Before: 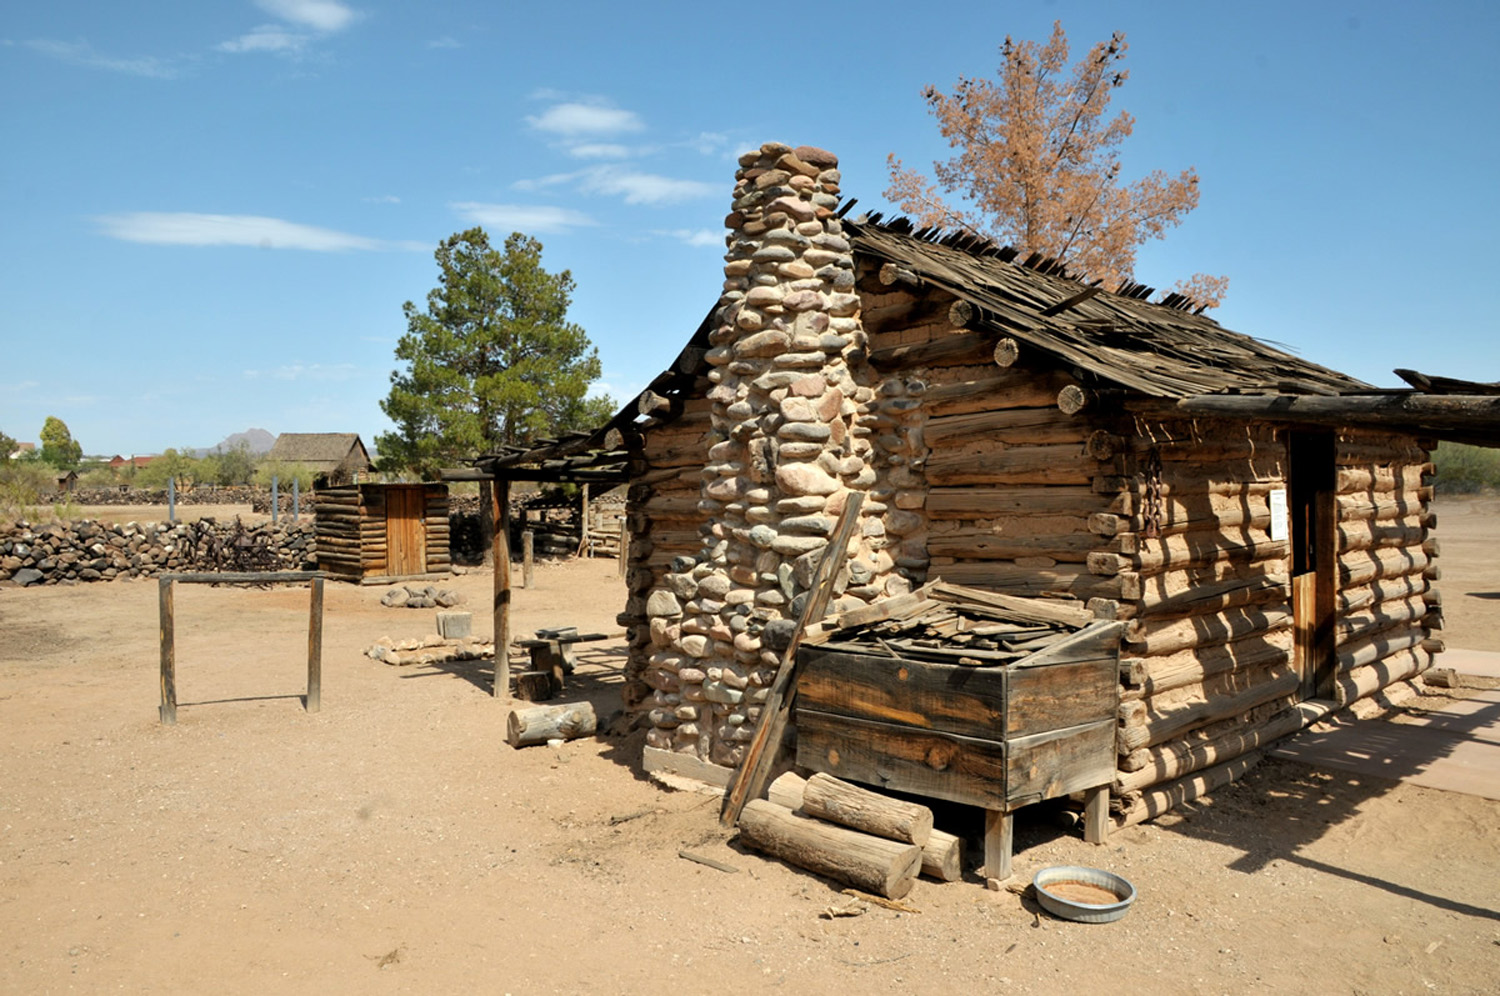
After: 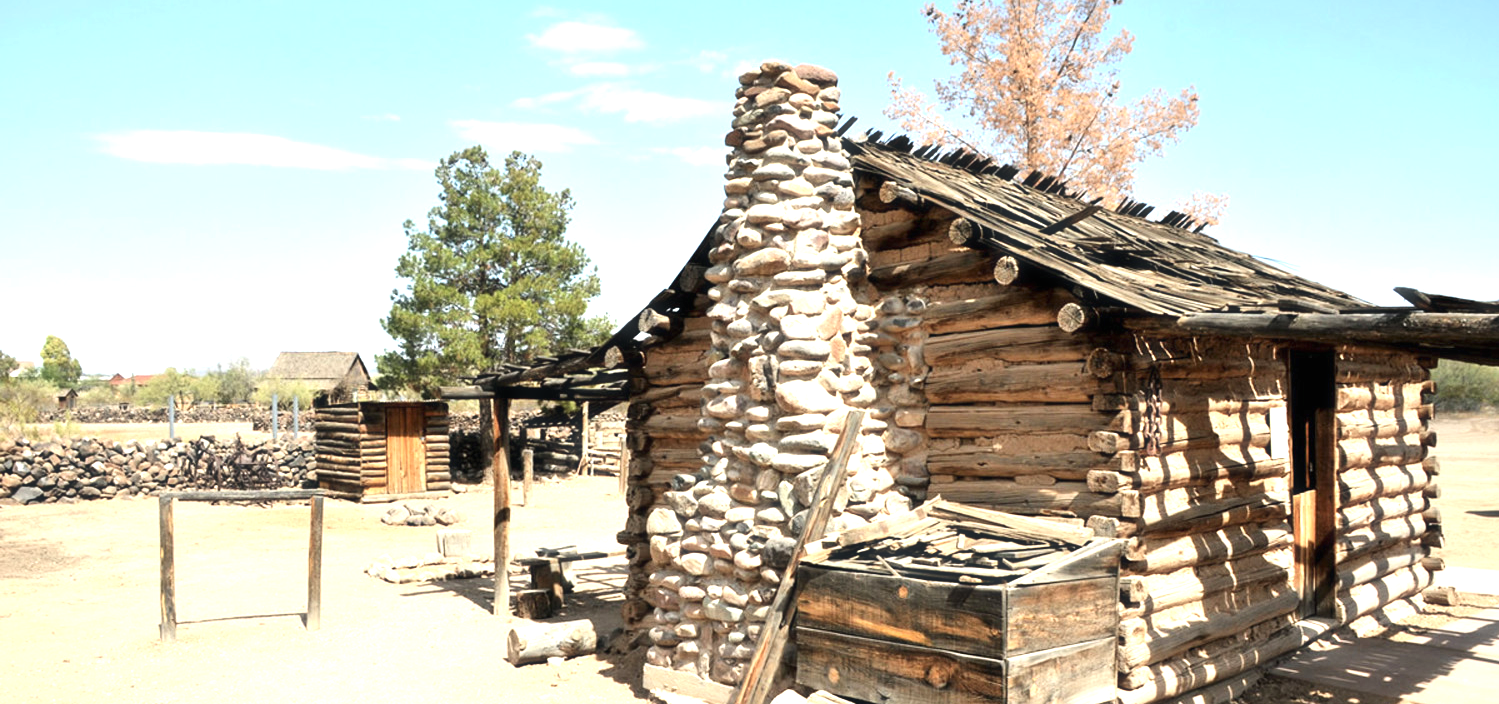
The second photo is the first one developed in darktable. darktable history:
contrast brightness saturation: contrast 0.11, saturation -0.17
exposure: black level correction 0, exposure 1.3 EV, compensate exposure bias true, compensate highlight preservation false
haze removal: strength -0.05
crop and rotate: top 8.293%, bottom 20.996%
